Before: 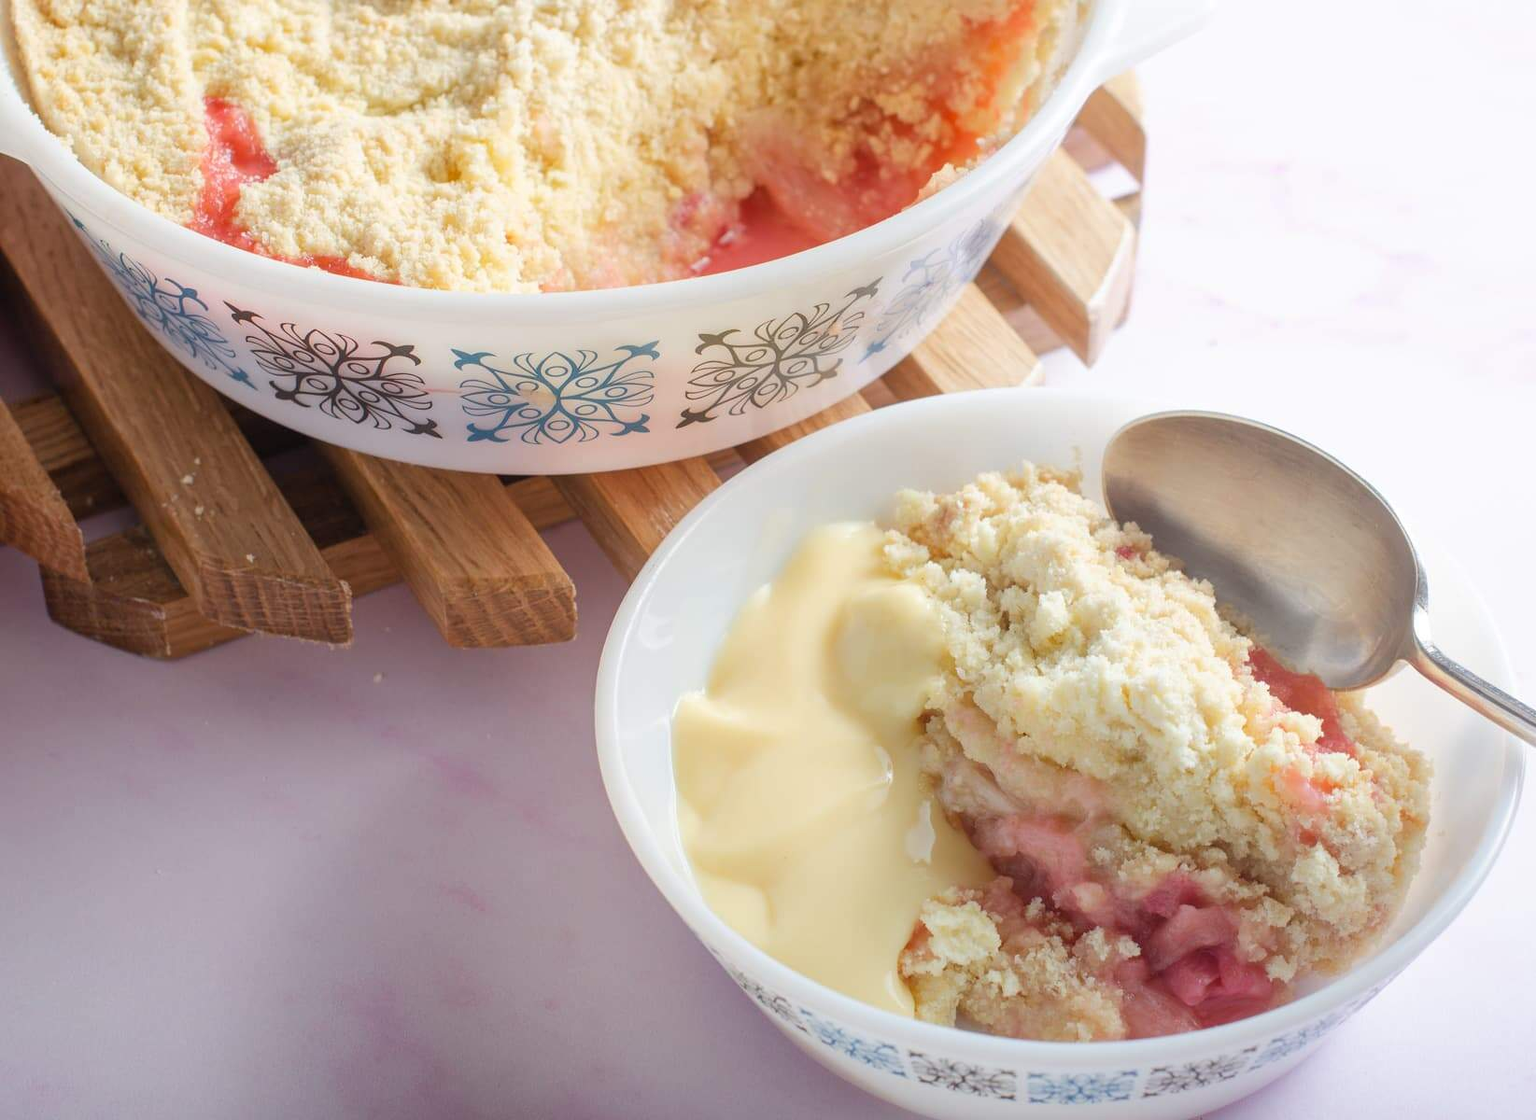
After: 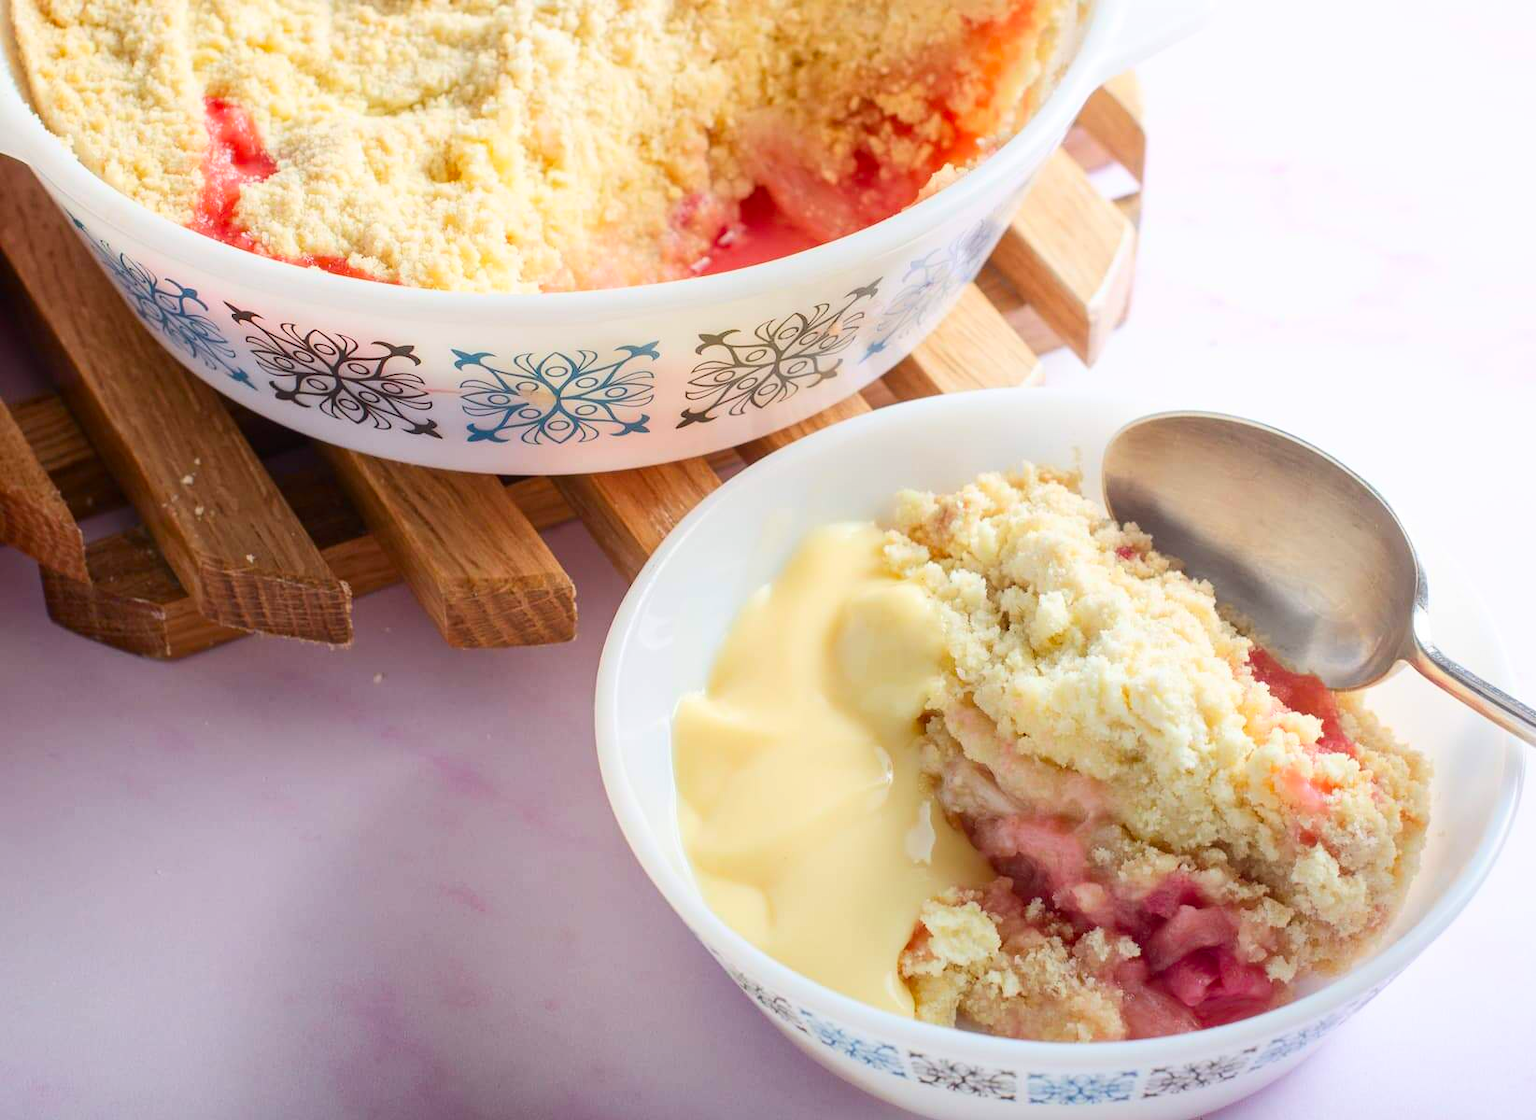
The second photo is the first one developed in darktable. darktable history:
contrast brightness saturation: contrast 0.178, saturation 0.304
